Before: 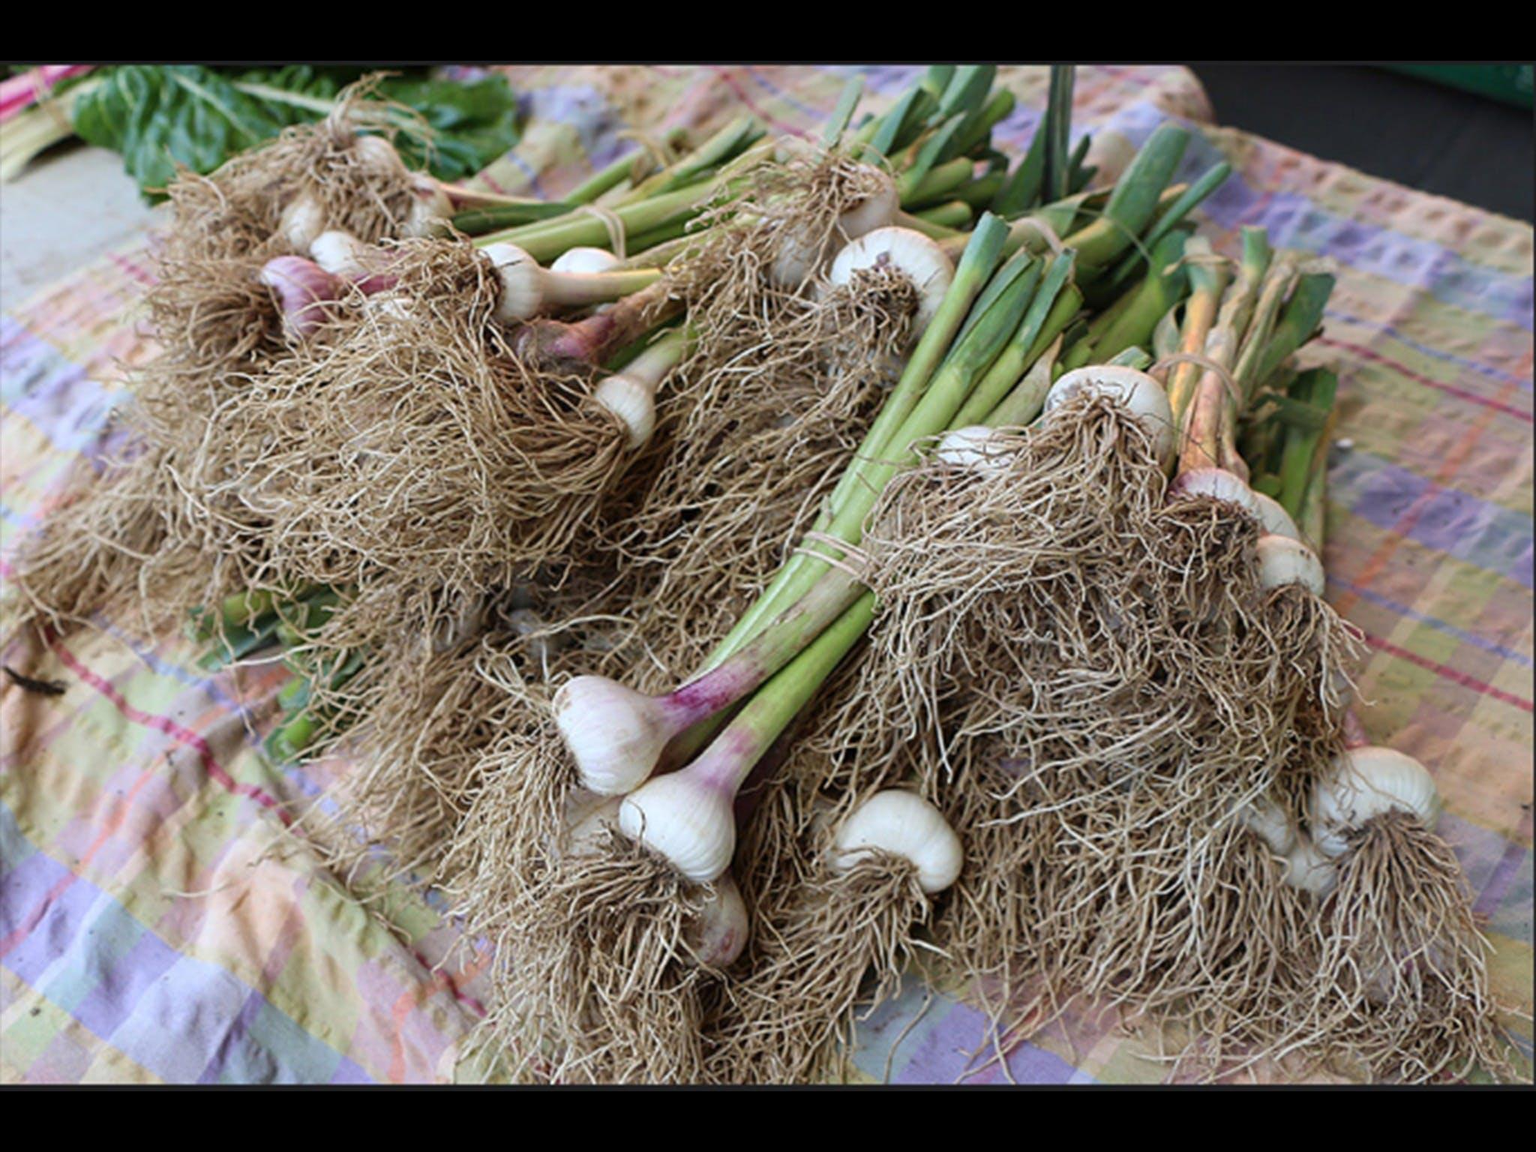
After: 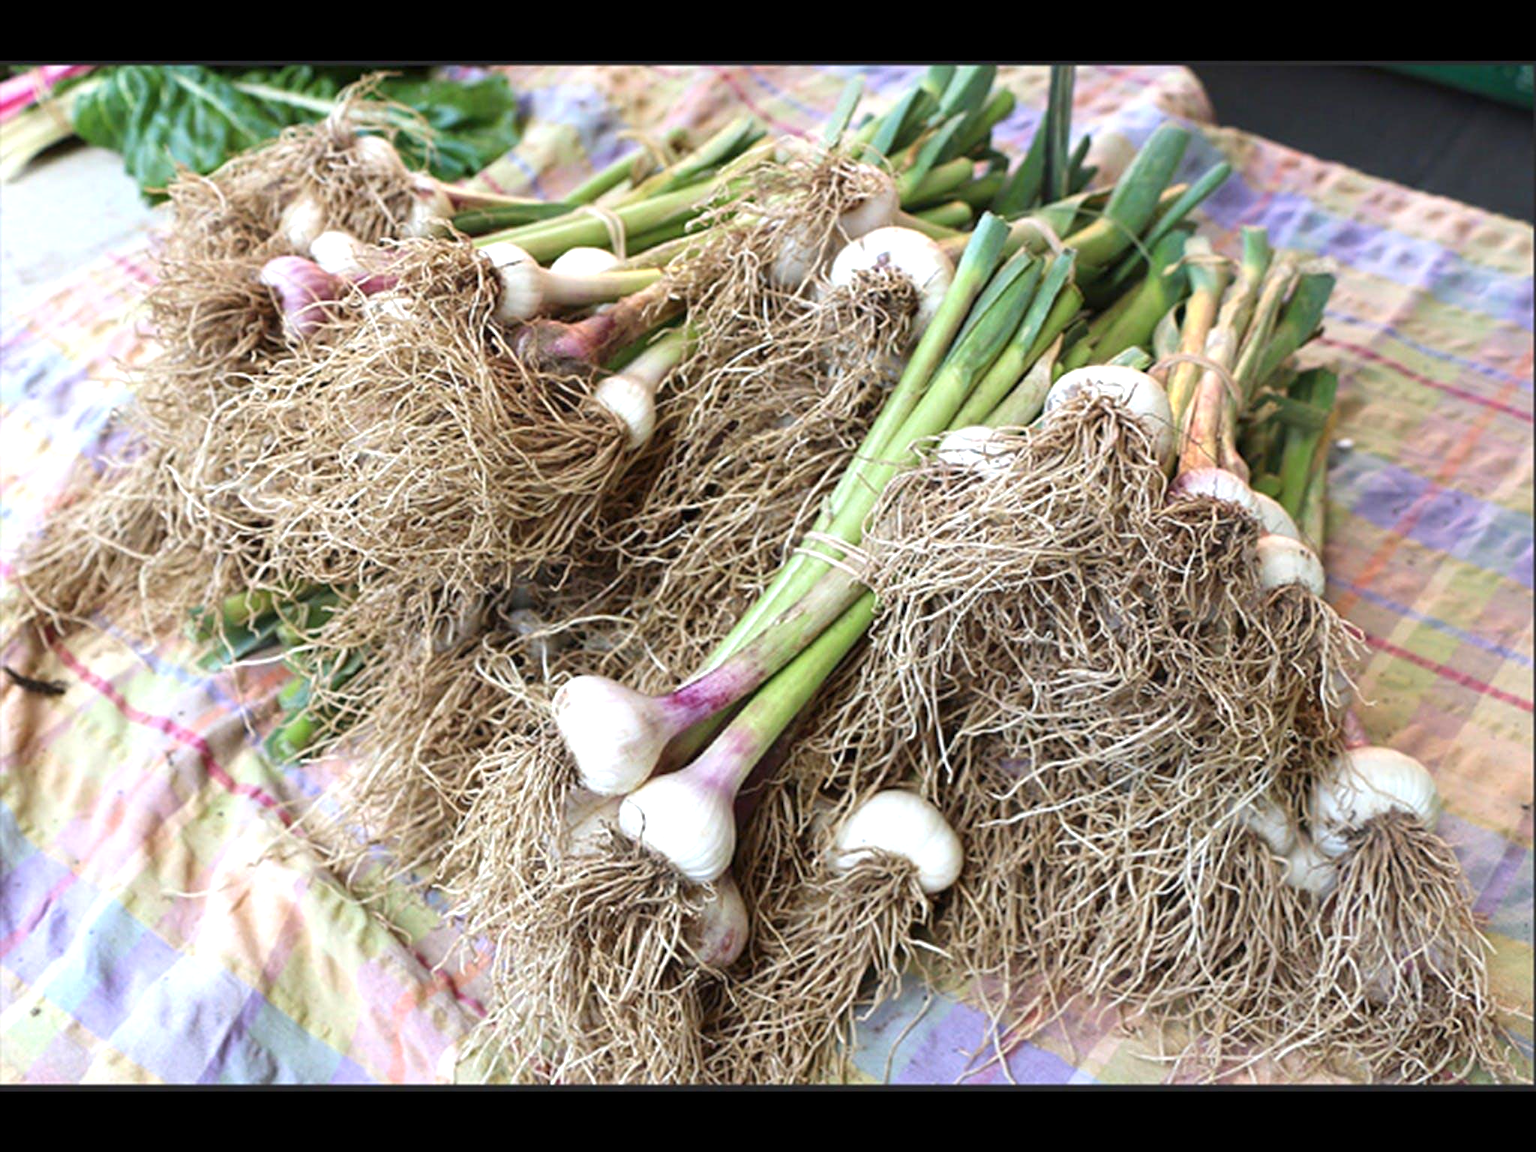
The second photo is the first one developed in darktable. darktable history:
exposure: exposure 0.741 EV, compensate highlight preservation false
